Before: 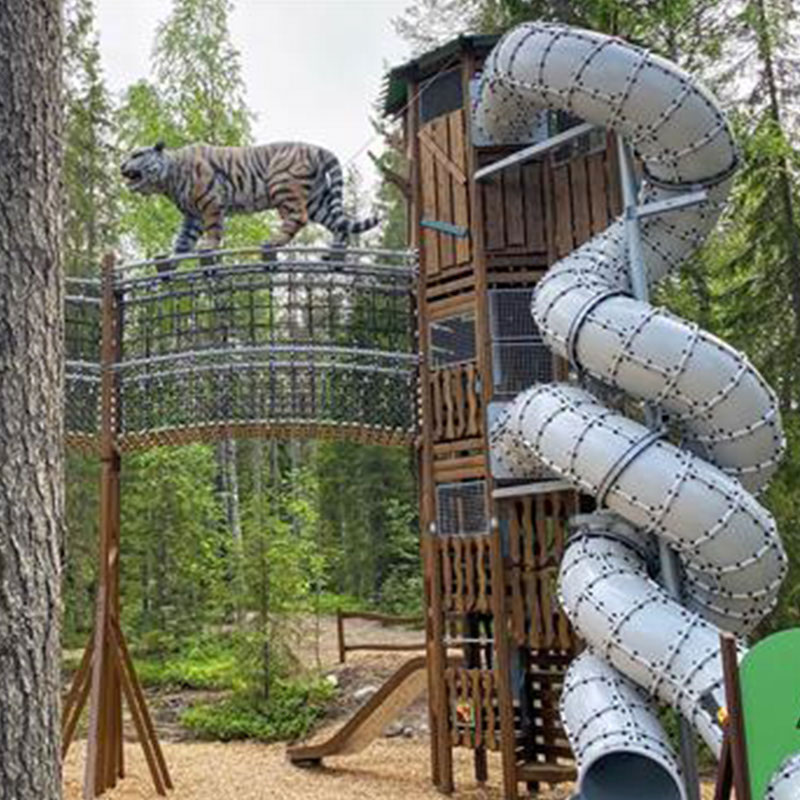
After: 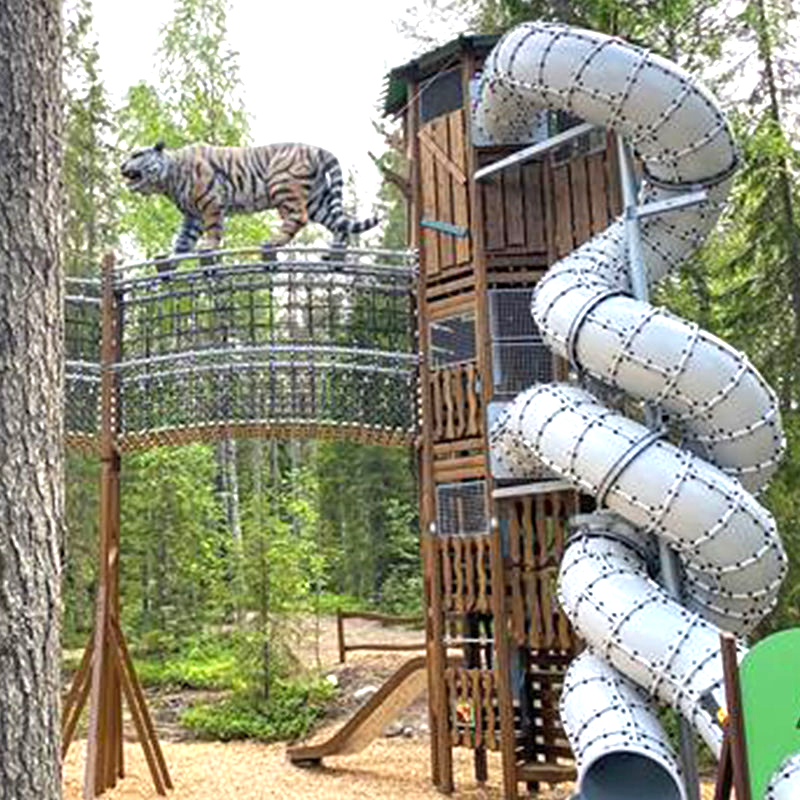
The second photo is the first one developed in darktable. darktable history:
exposure: black level correction 0, exposure 0.703 EV, compensate exposure bias true, compensate highlight preservation false
sharpen: amount 0.211
